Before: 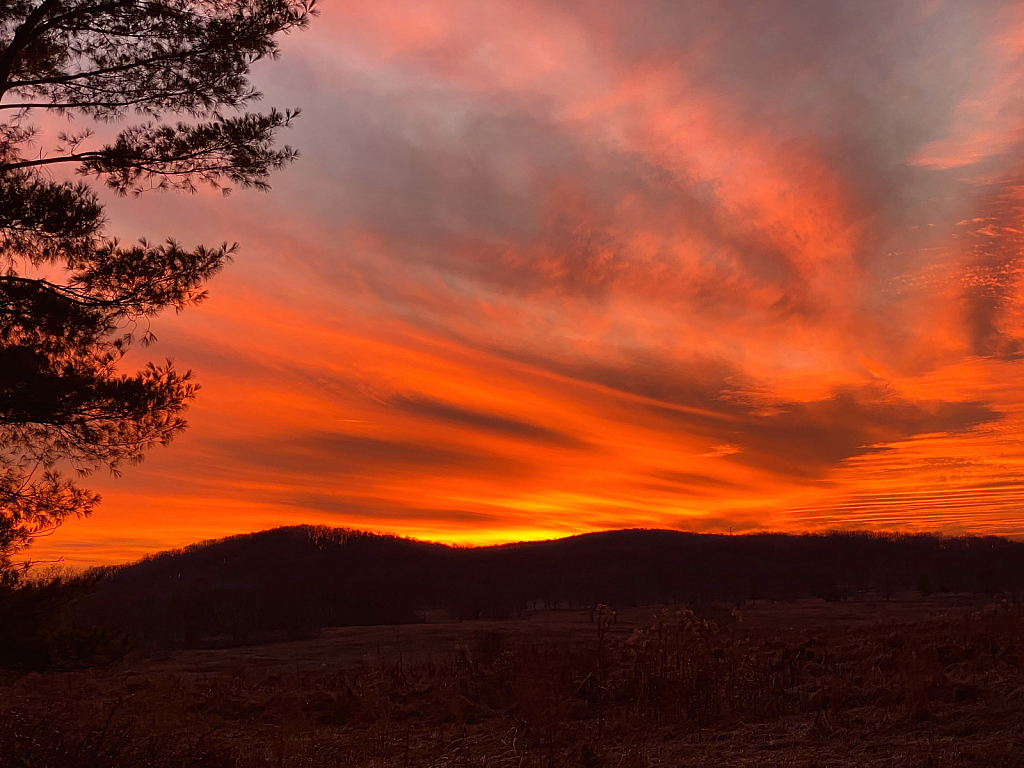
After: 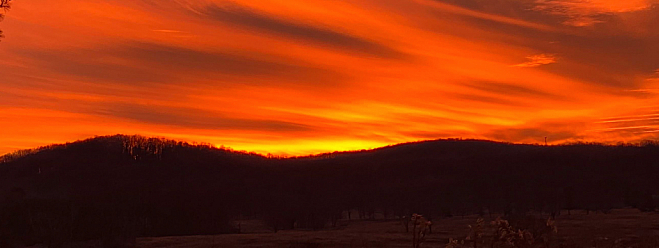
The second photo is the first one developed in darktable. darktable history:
crop: left 18.111%, top 50.8%, right 17.498%, bottom 16.814%
